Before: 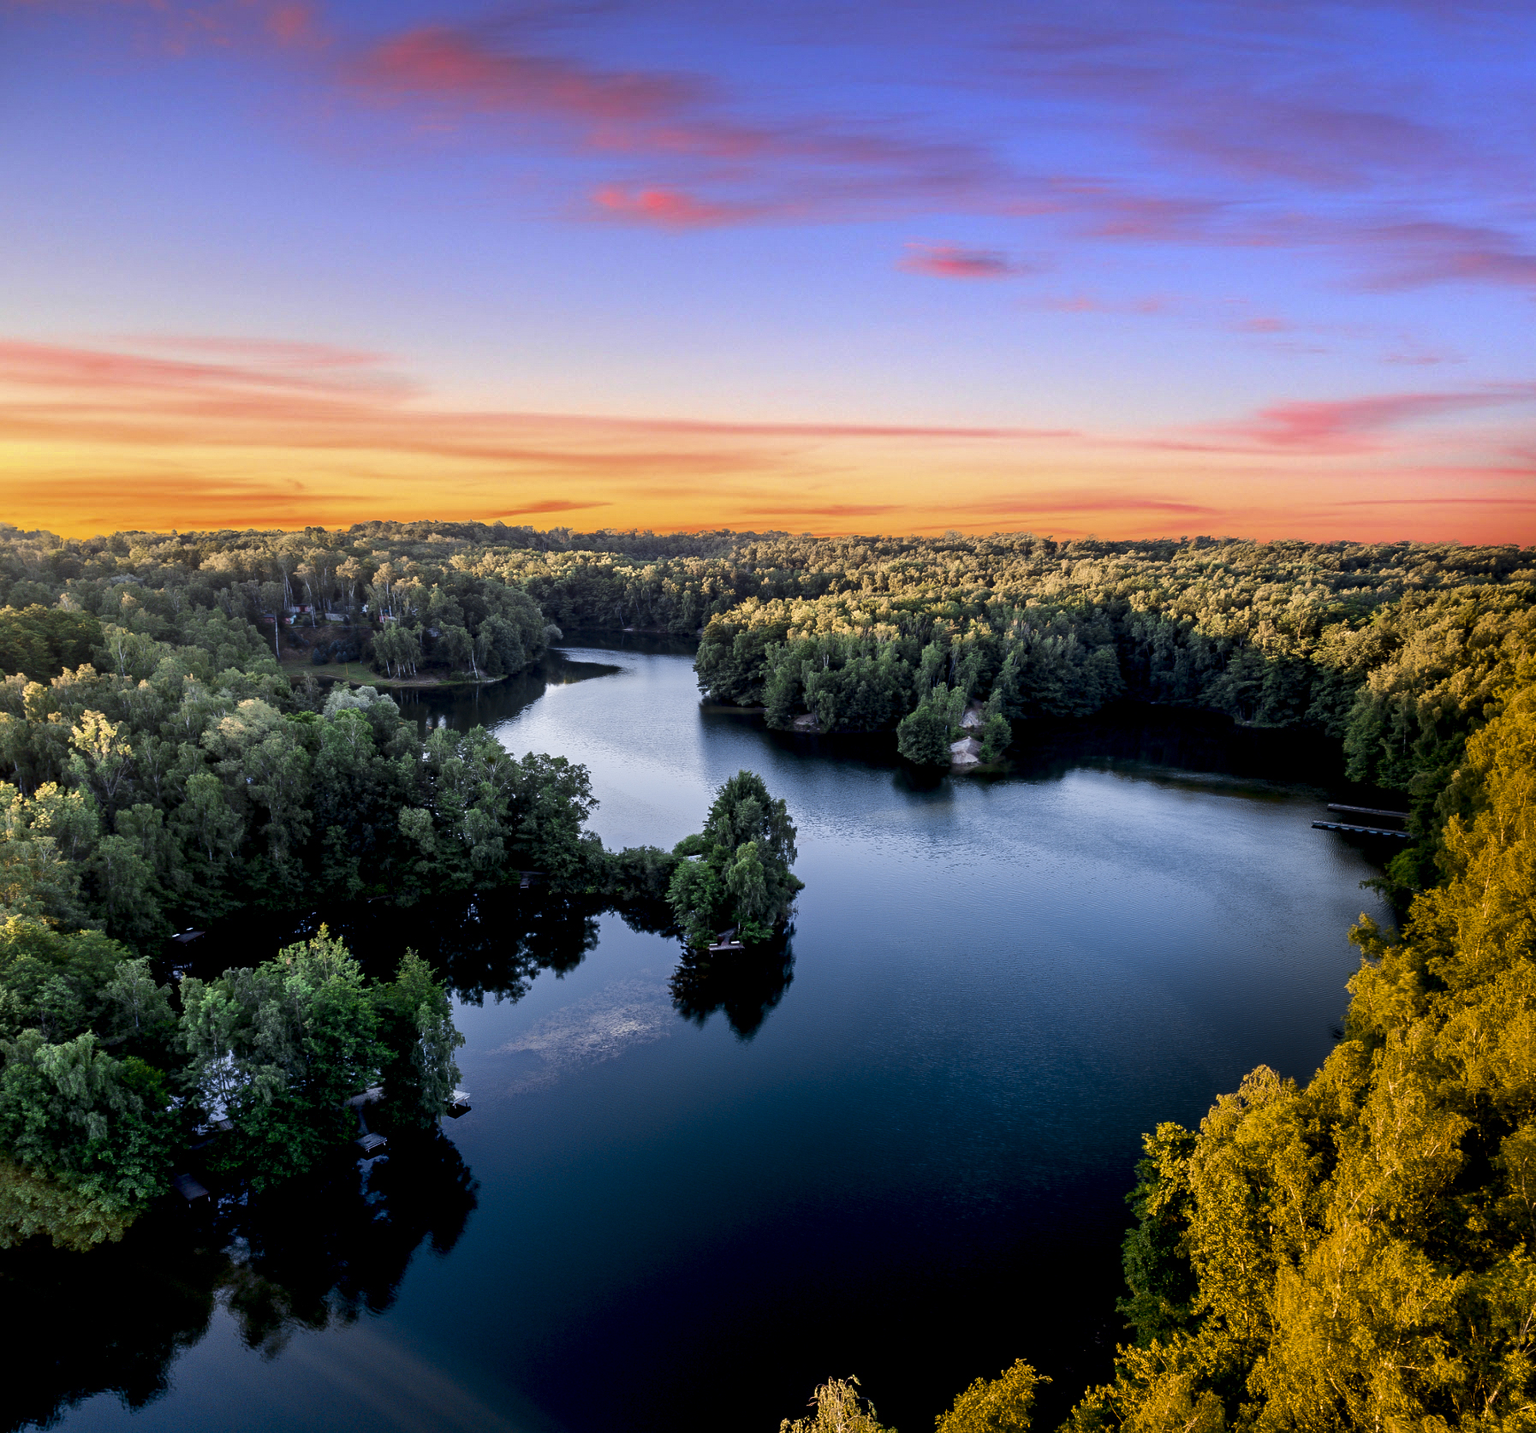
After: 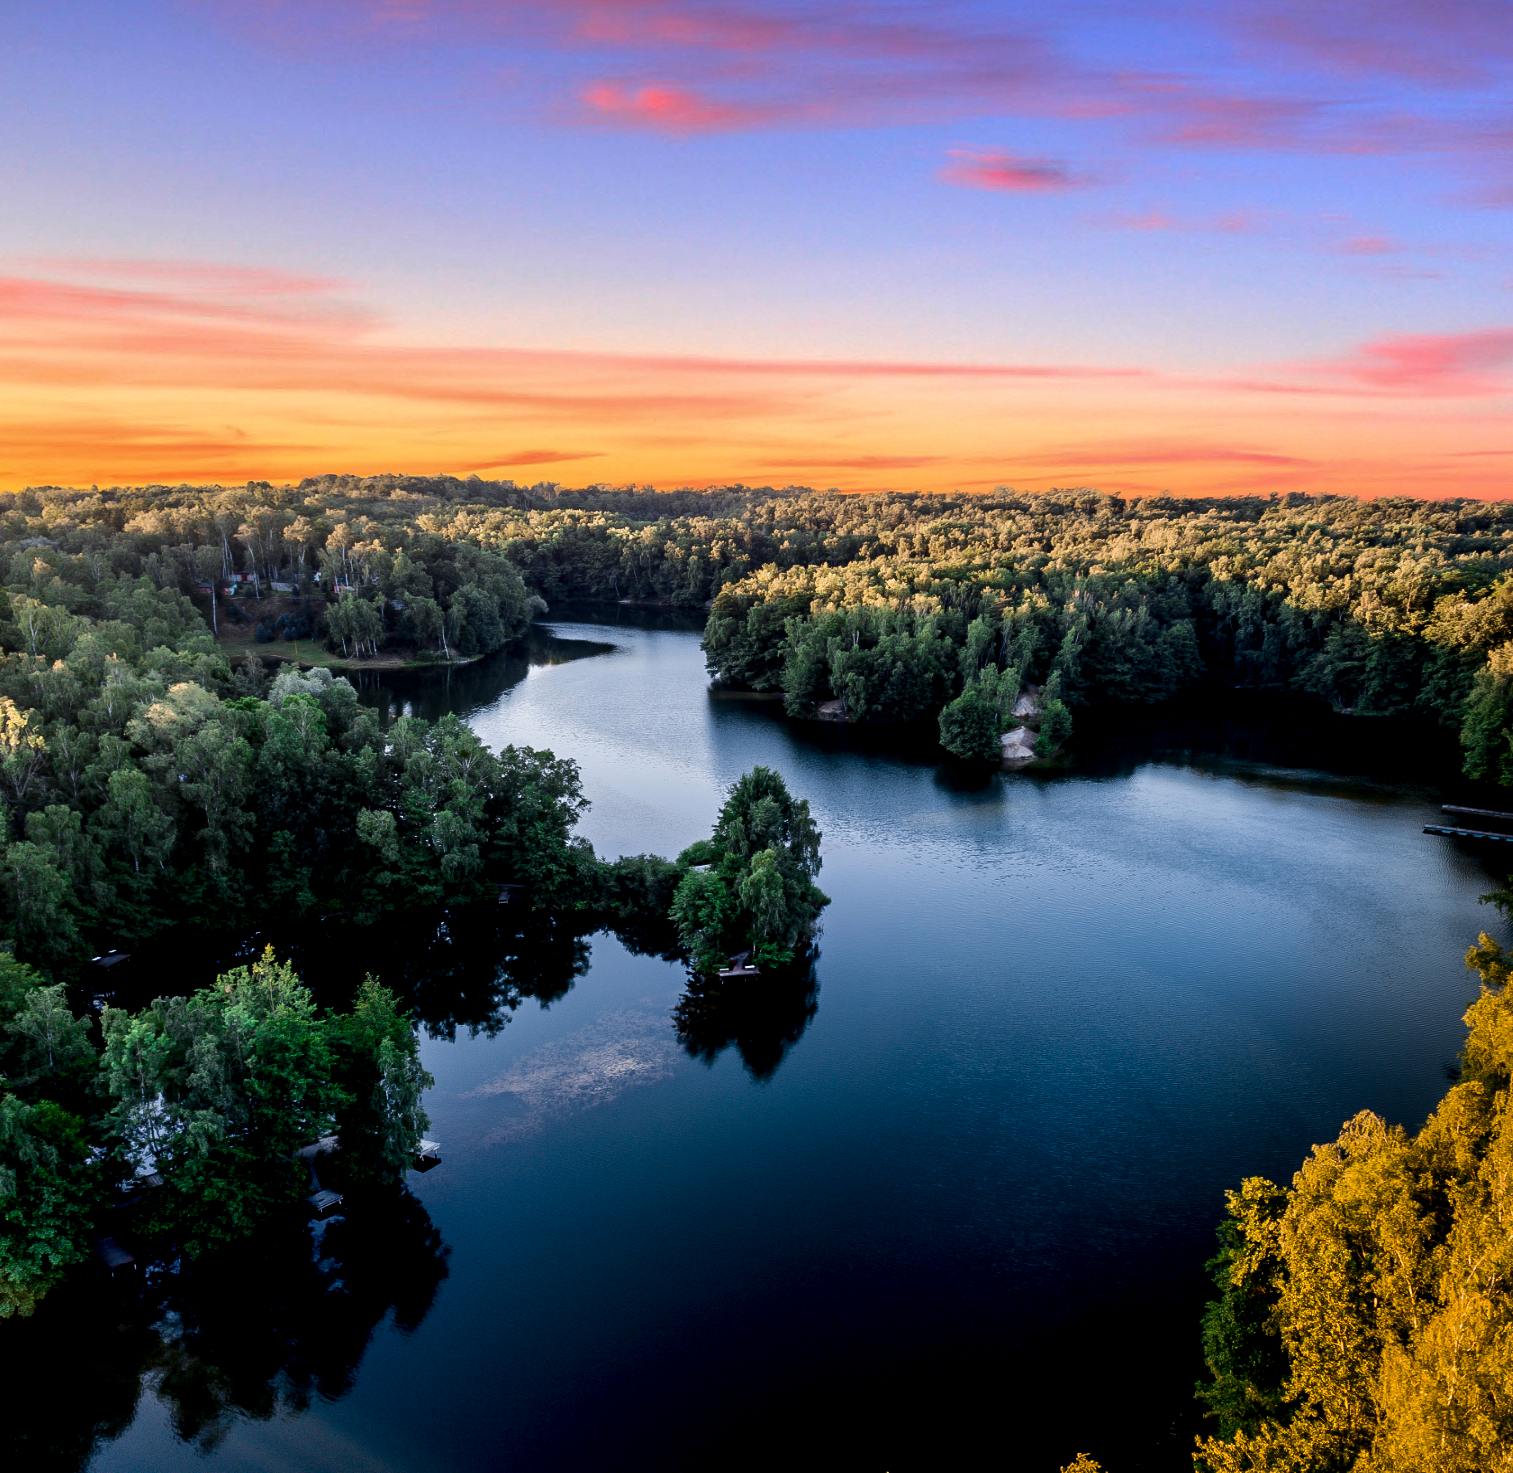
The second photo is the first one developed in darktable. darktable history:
contrast brightness saturation: saturation -0.052
crop: left 6.105%, top 8.041%, right 9.539%, bottom 3.955%
